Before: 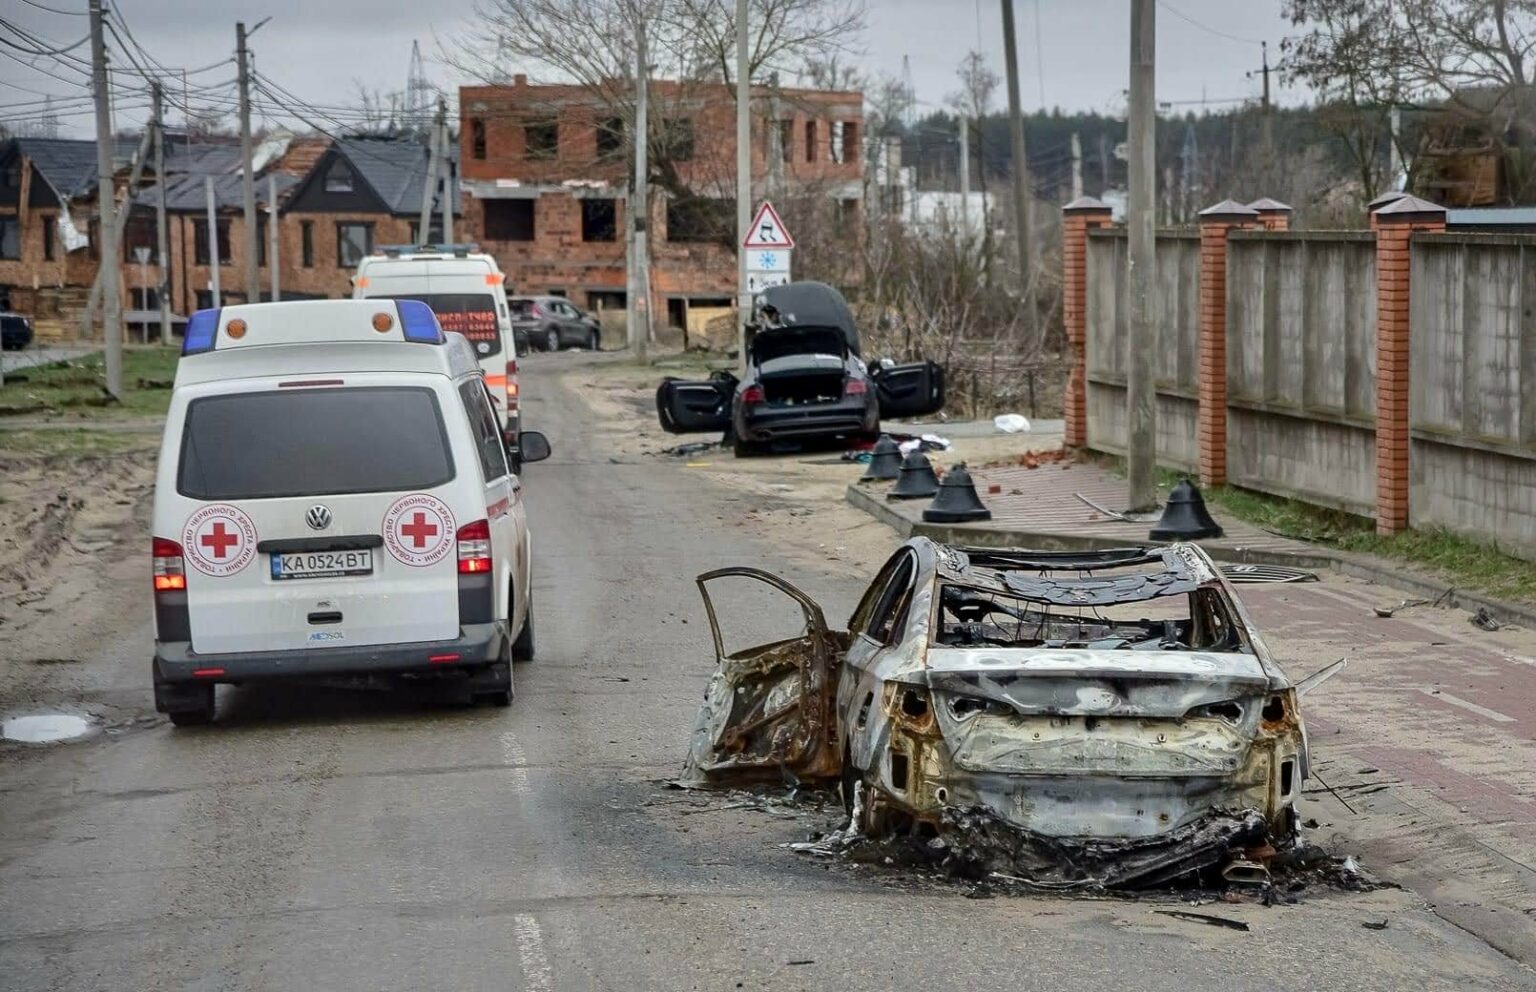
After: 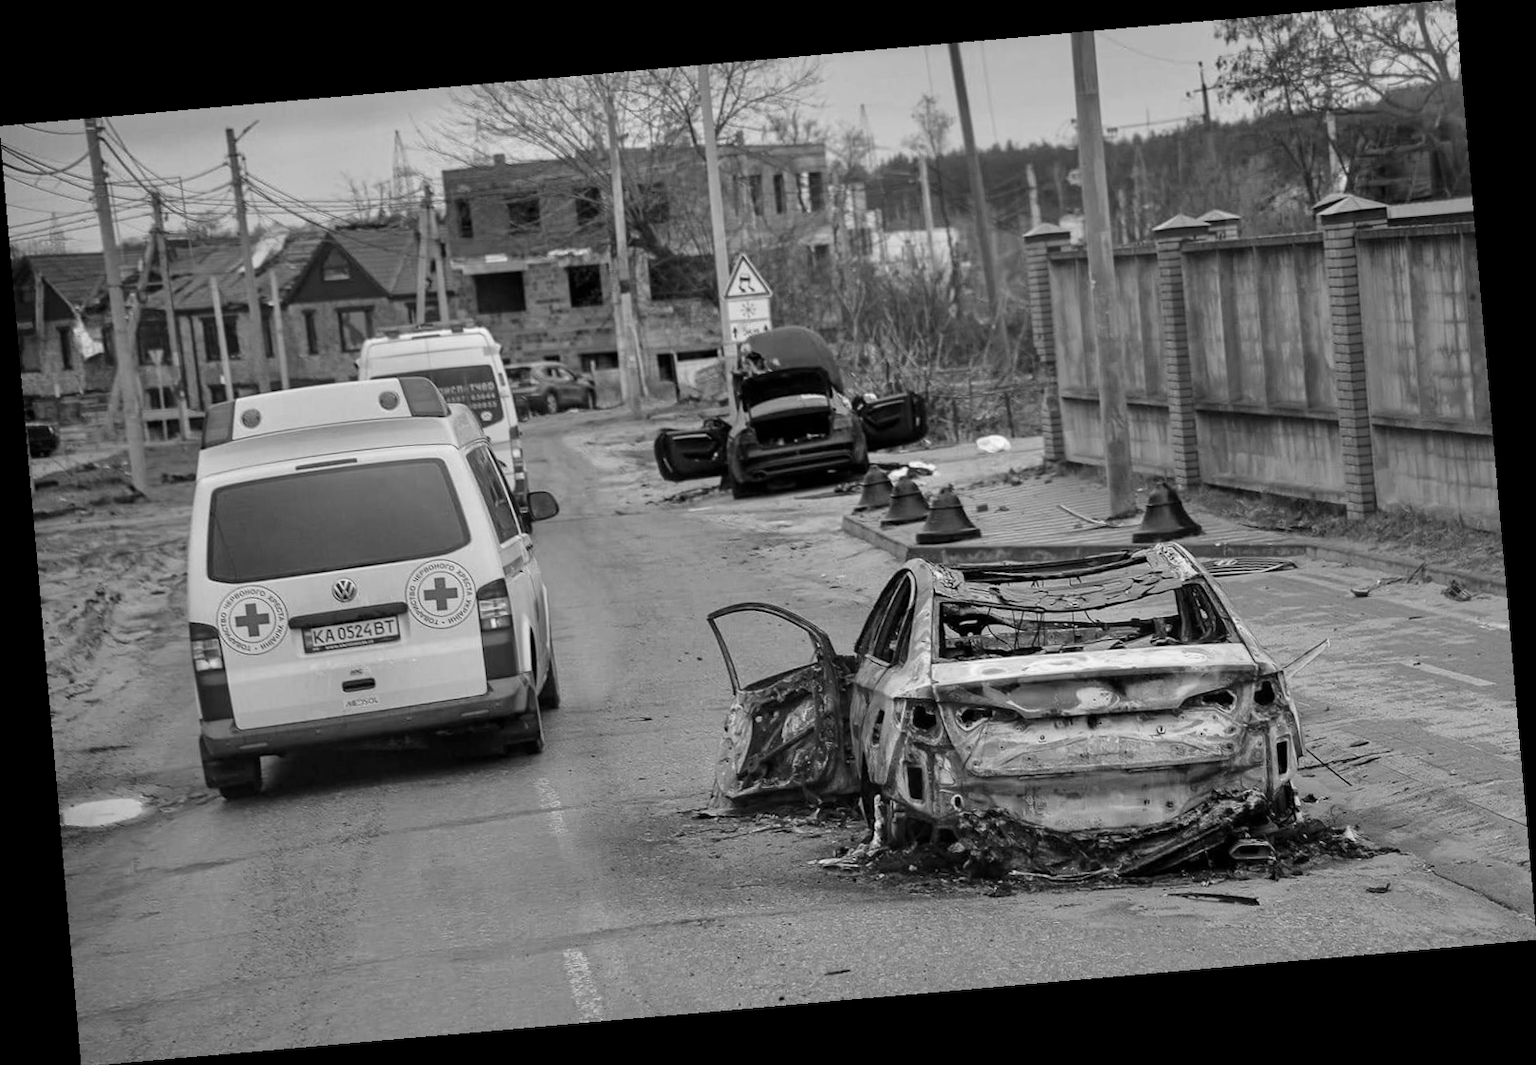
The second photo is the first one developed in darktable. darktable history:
rotate and perspective: rotation -4.98°, automatic cropping off
monochrome: a -35.87, b 49.73, size 1.7
